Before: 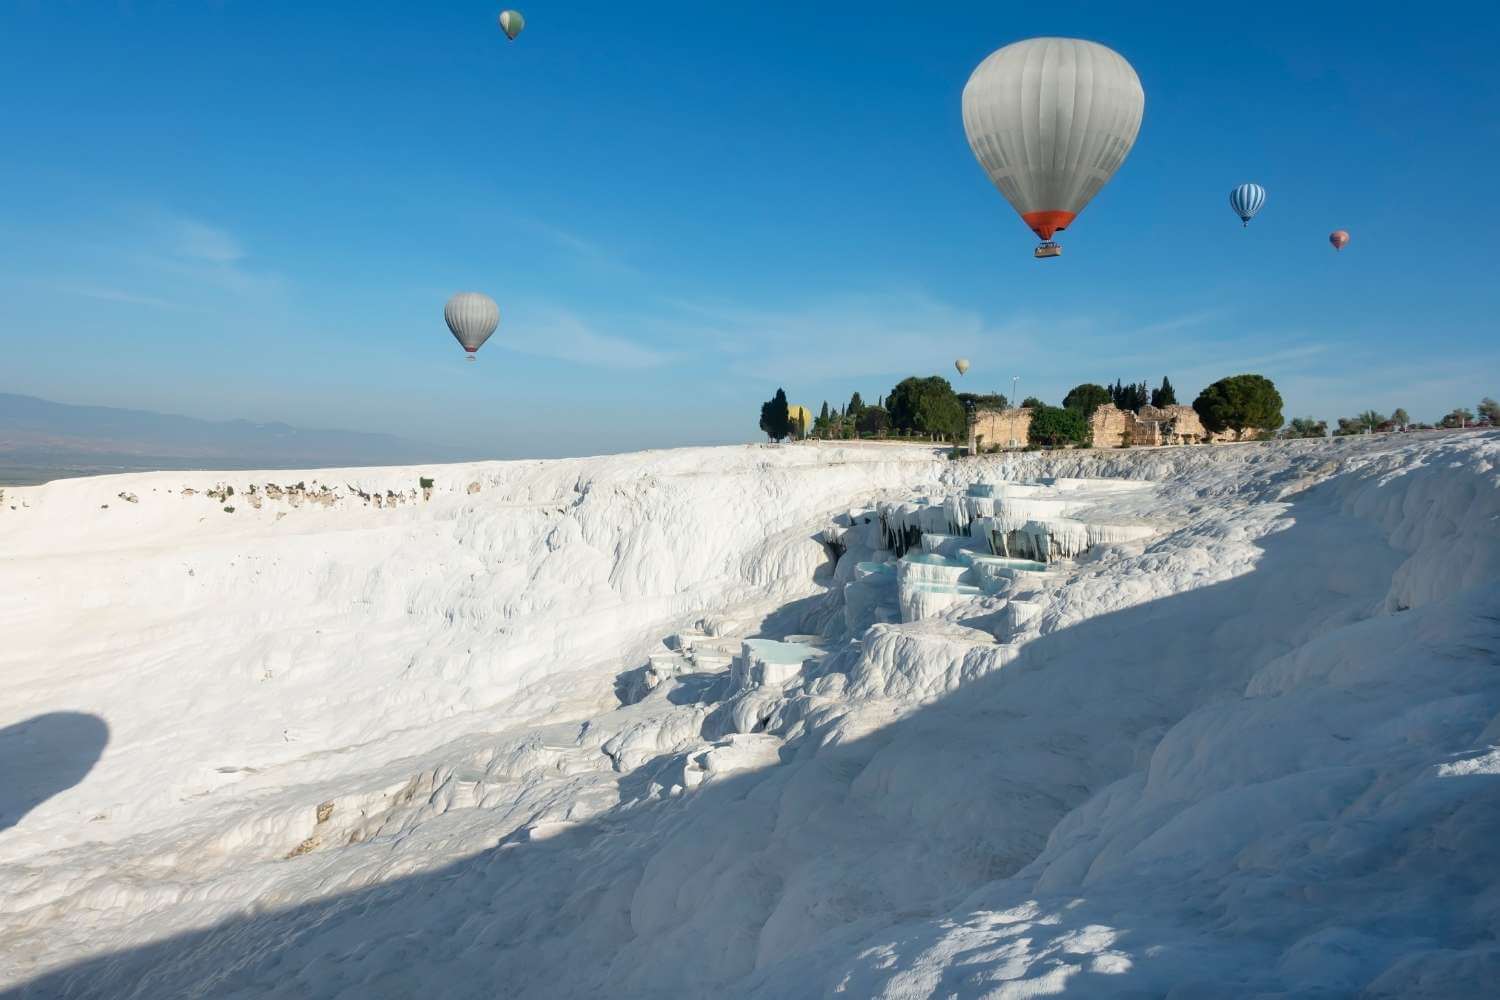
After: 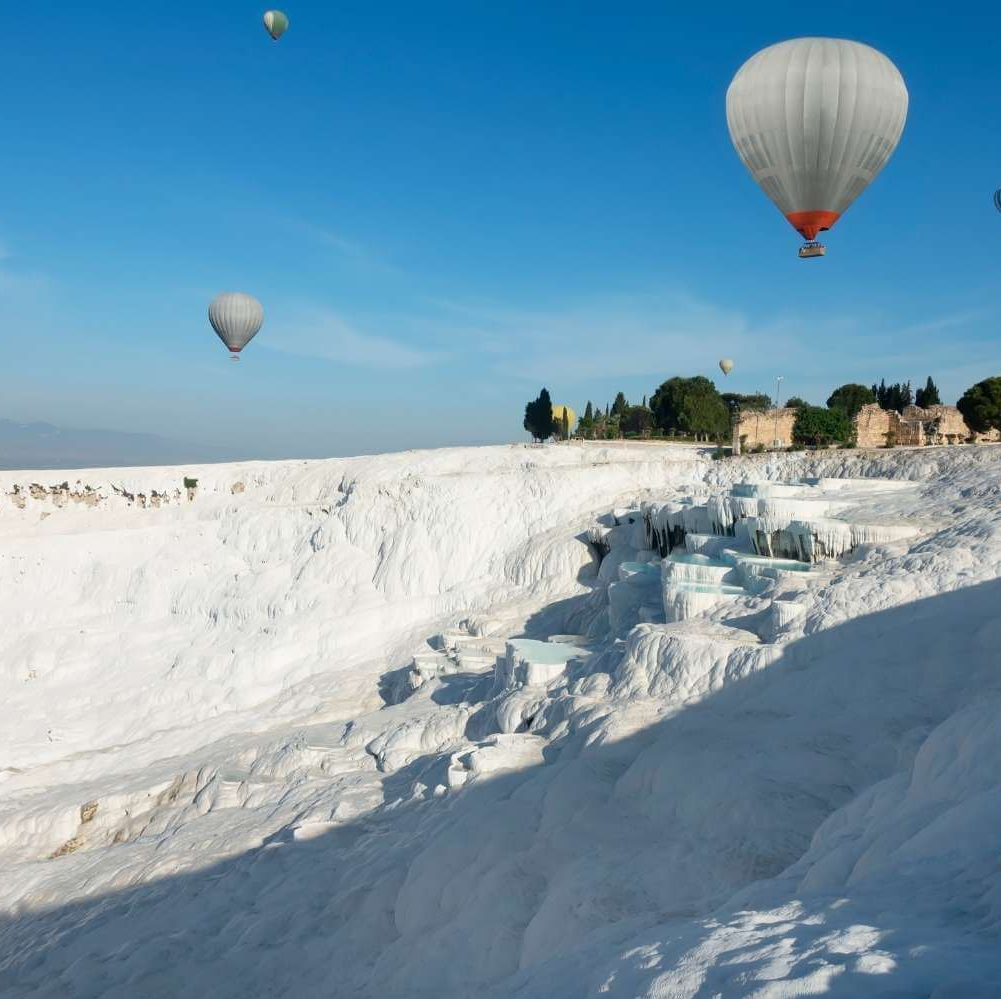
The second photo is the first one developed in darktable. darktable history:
crop and rotate: left 15.797%, right 17.429%
levels: mode automatic
